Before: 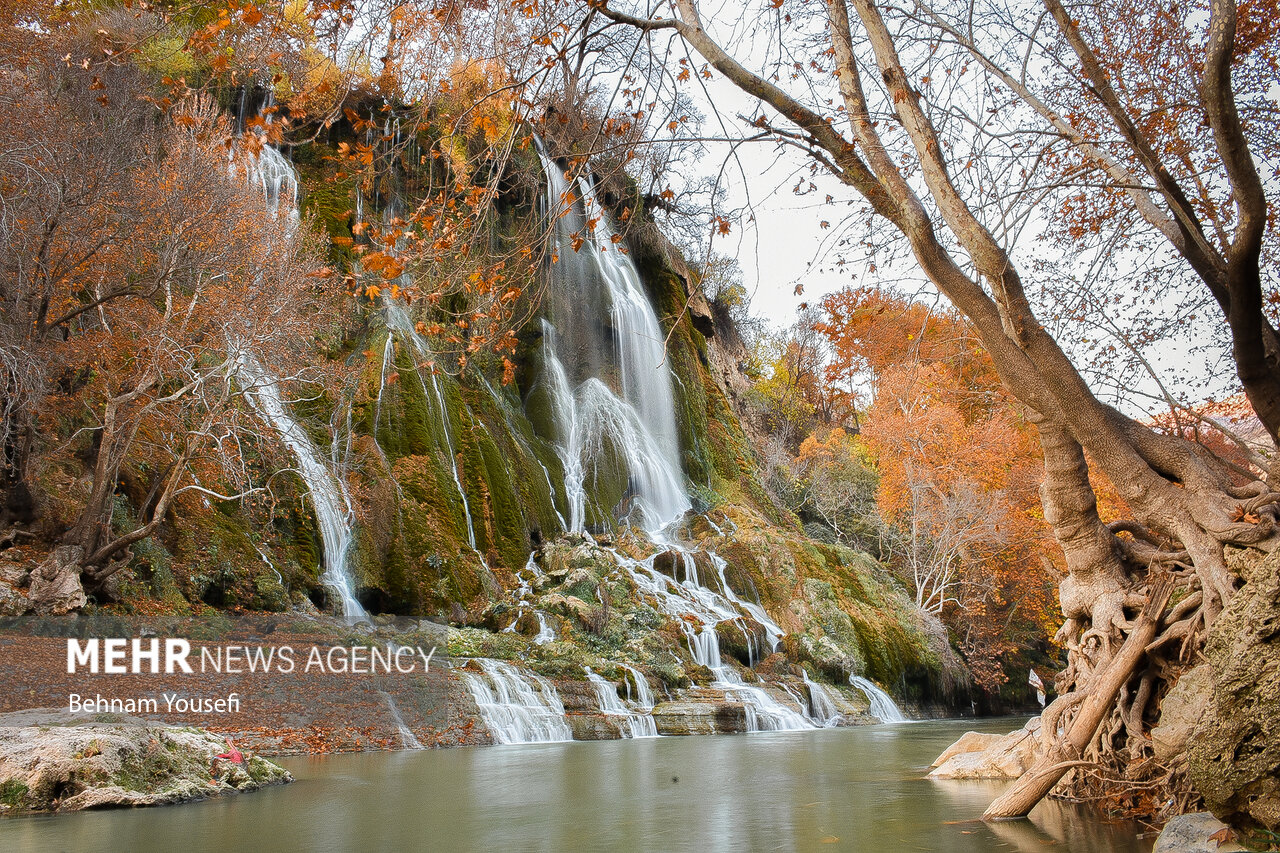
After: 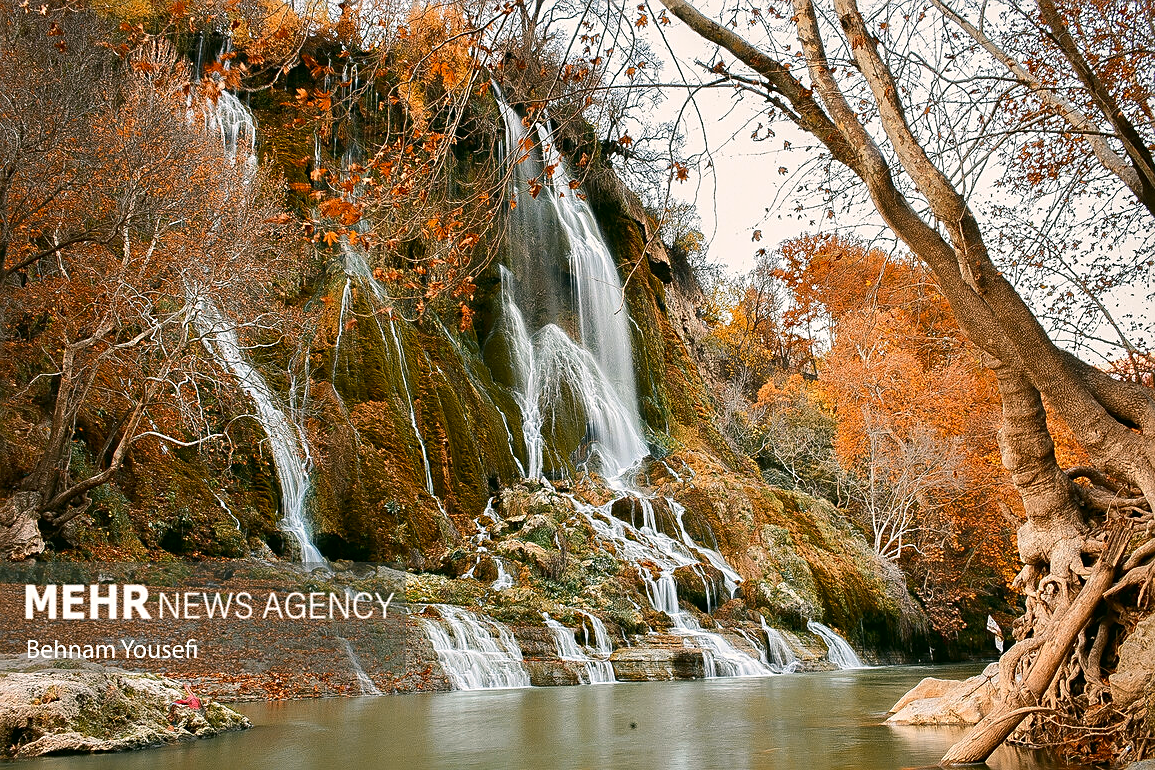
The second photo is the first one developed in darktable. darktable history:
crop: left 3.305%, top 6.436%, right 6.389%, bottom 3.258%
color correction: highlights a* 4.02, highlights b* 4.98, shadows a* -7.55, shadows b* 4.98
sharpen: on, module defaults
color zones: curves: ch2 [(0, 0.5) (0.143, 0.5) (0.286, 0.416) (0.429, 0.5) (0.571, 0.5) (0.714, 0.5) (0.857, 0.5) (1, 0.5)]
contrast brightness saturation: contrast 0.13, brightness -0.05, saturation 0.16
